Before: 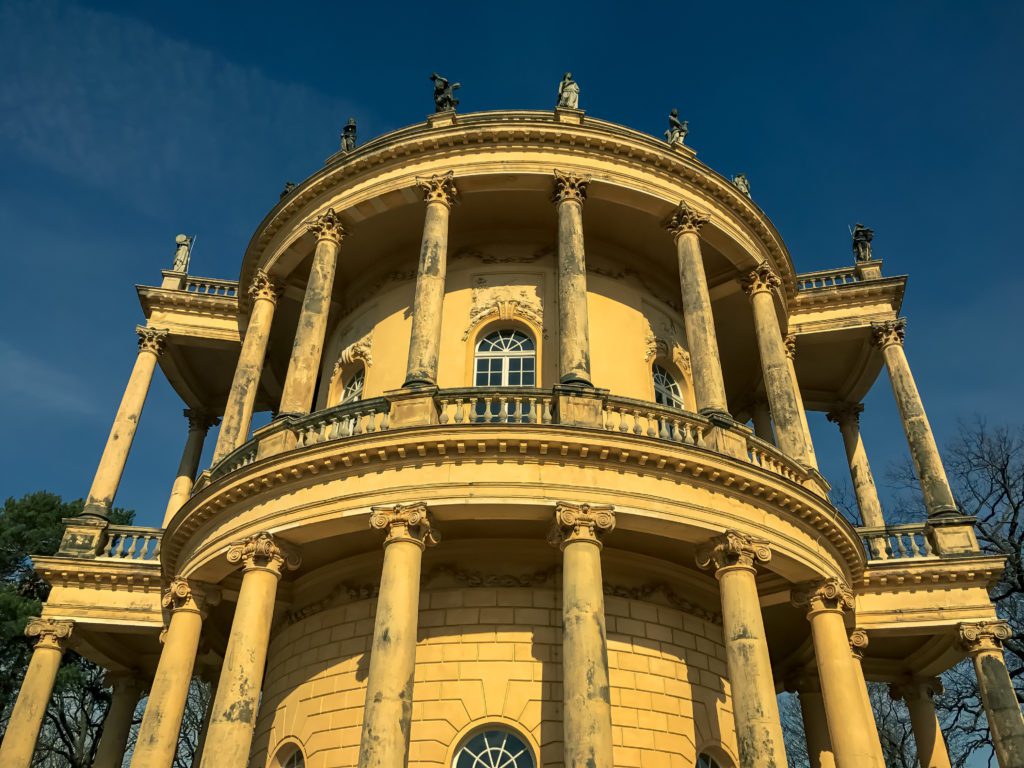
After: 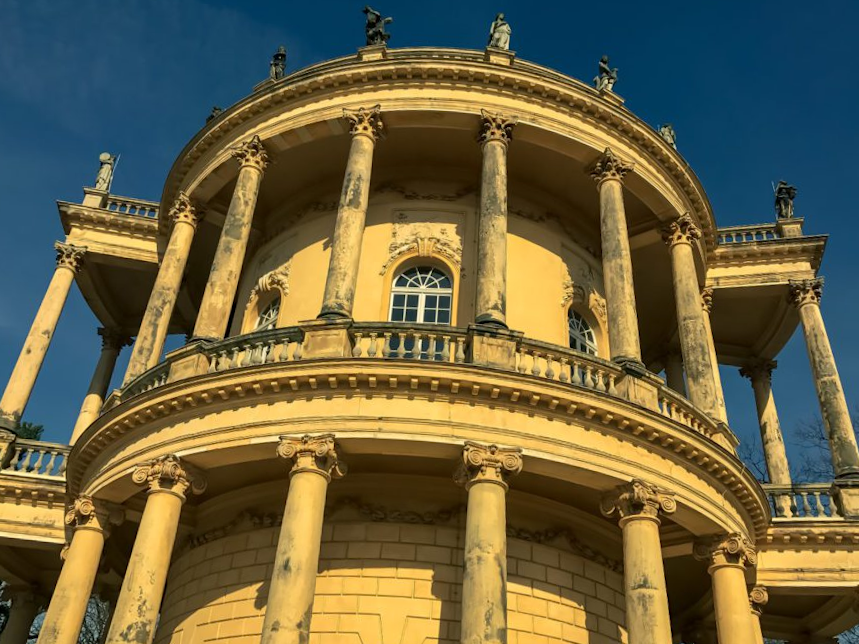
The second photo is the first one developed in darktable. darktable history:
local contrast: mode bilateral grid, contrast 15, coarseness 36, detail 105%, midtone range 0.2
crop and rotate: angle -3.27°, left 5.211%, top 5.211%, right 4.607%, bottom 4.607%
